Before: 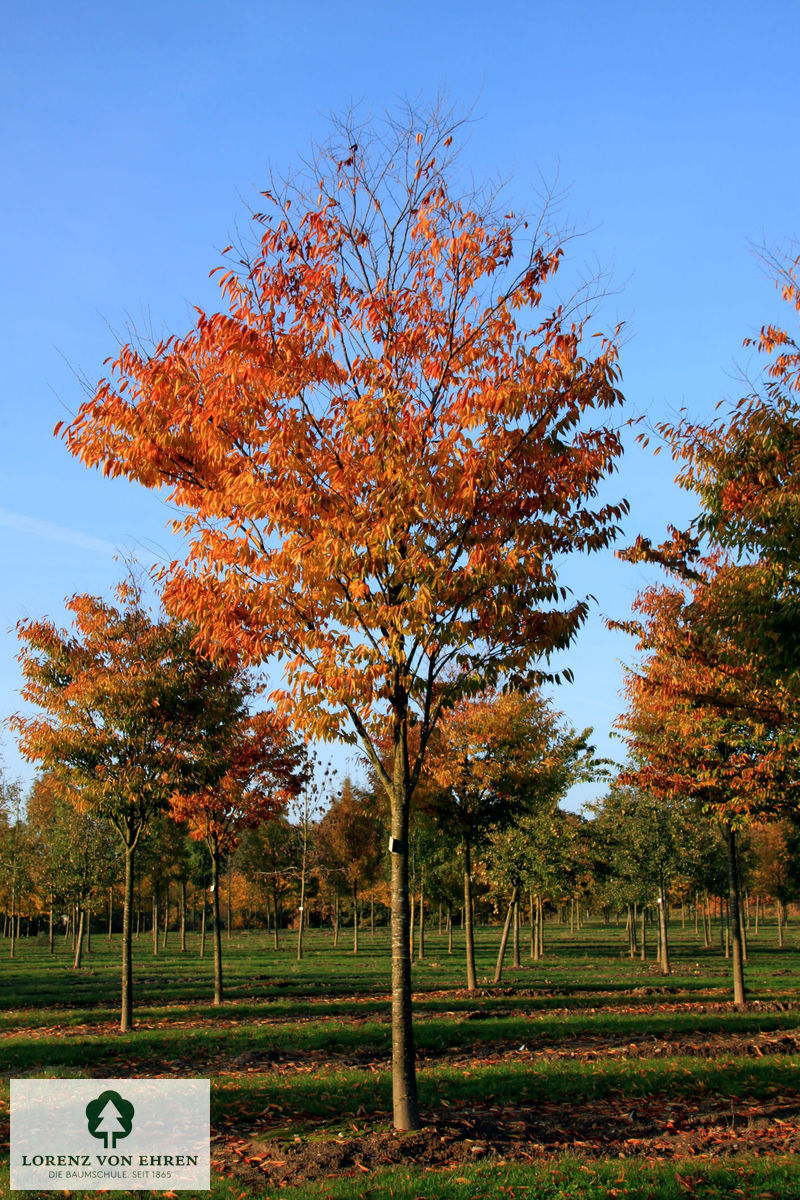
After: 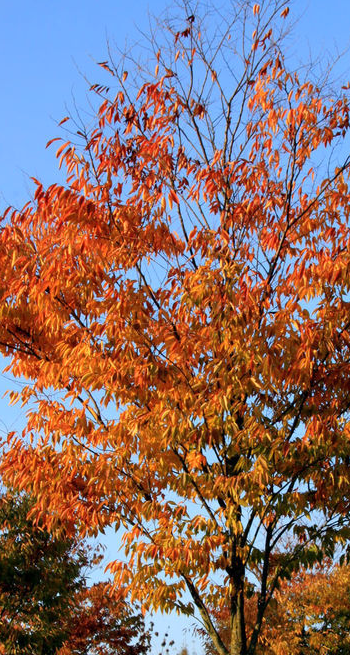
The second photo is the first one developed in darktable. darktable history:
crop: left 20.396%, top 10.767%, right 35.761%, bottom 34.611%
tone equalizer: smoothing diameter 24.89%, edges refinement/feathering 11.48, preserve details guided filter
